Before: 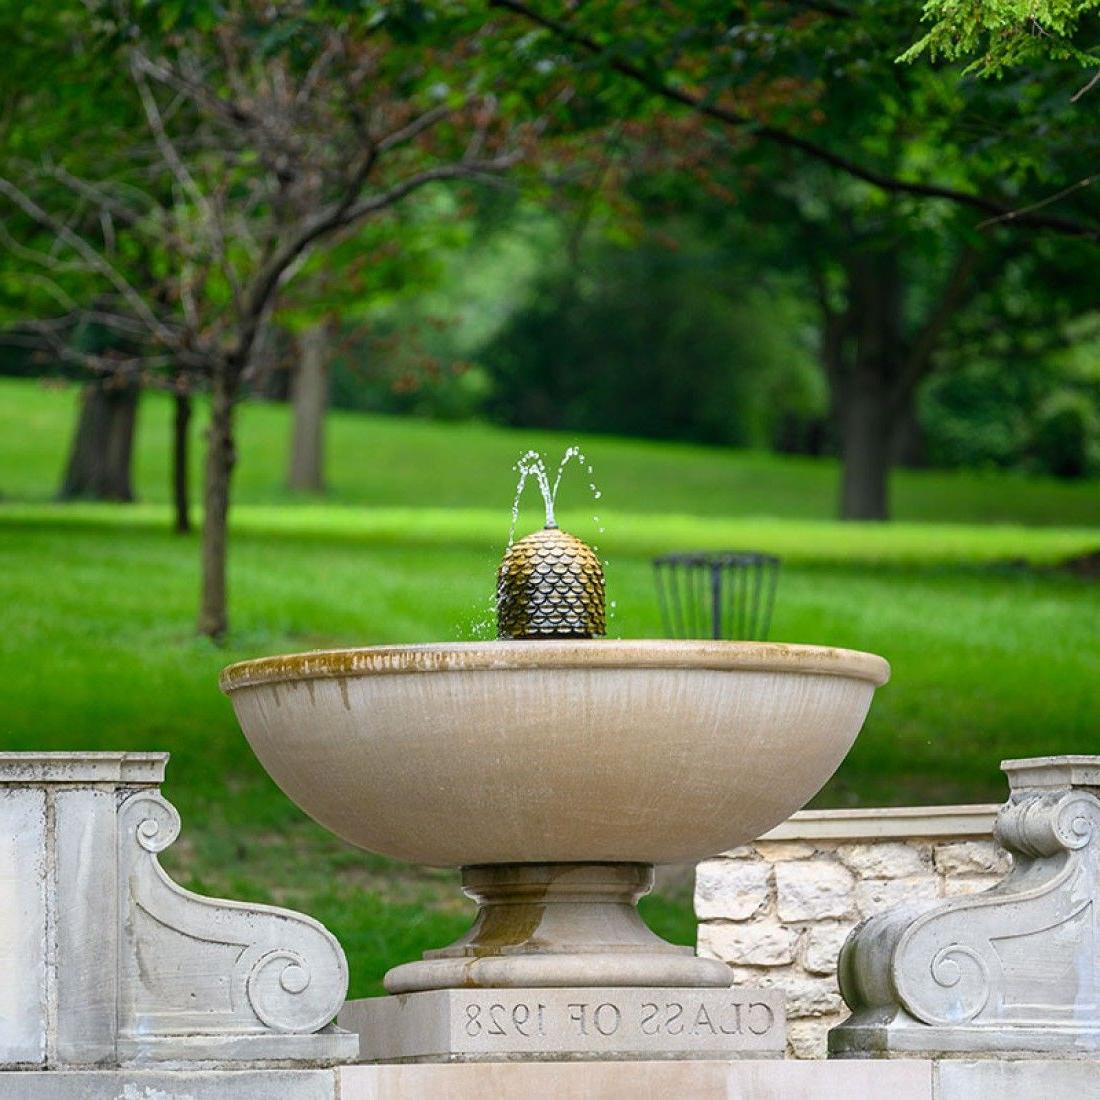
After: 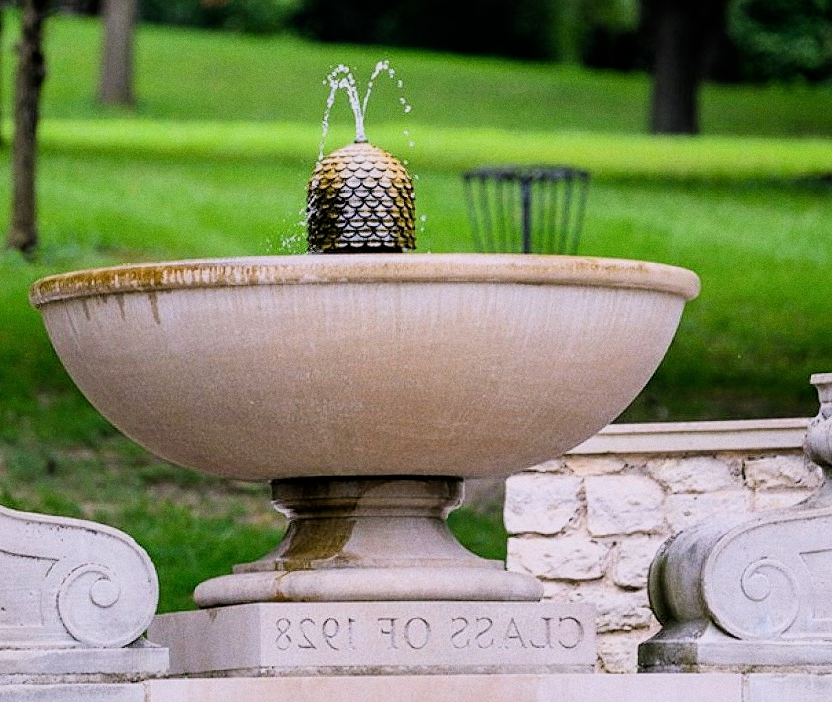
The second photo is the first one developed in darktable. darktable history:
filmic rgb: black relative exposure -5 EV, hardness 2.88, contrast 1.3, highlights saturation mix -30%
crop and rotate: left 17.299%, top 35.115%, right 7.015%, bottom 1.024%
white balance: red 1.066, blue 1.119
grain: coarseness 0.09 ISO
